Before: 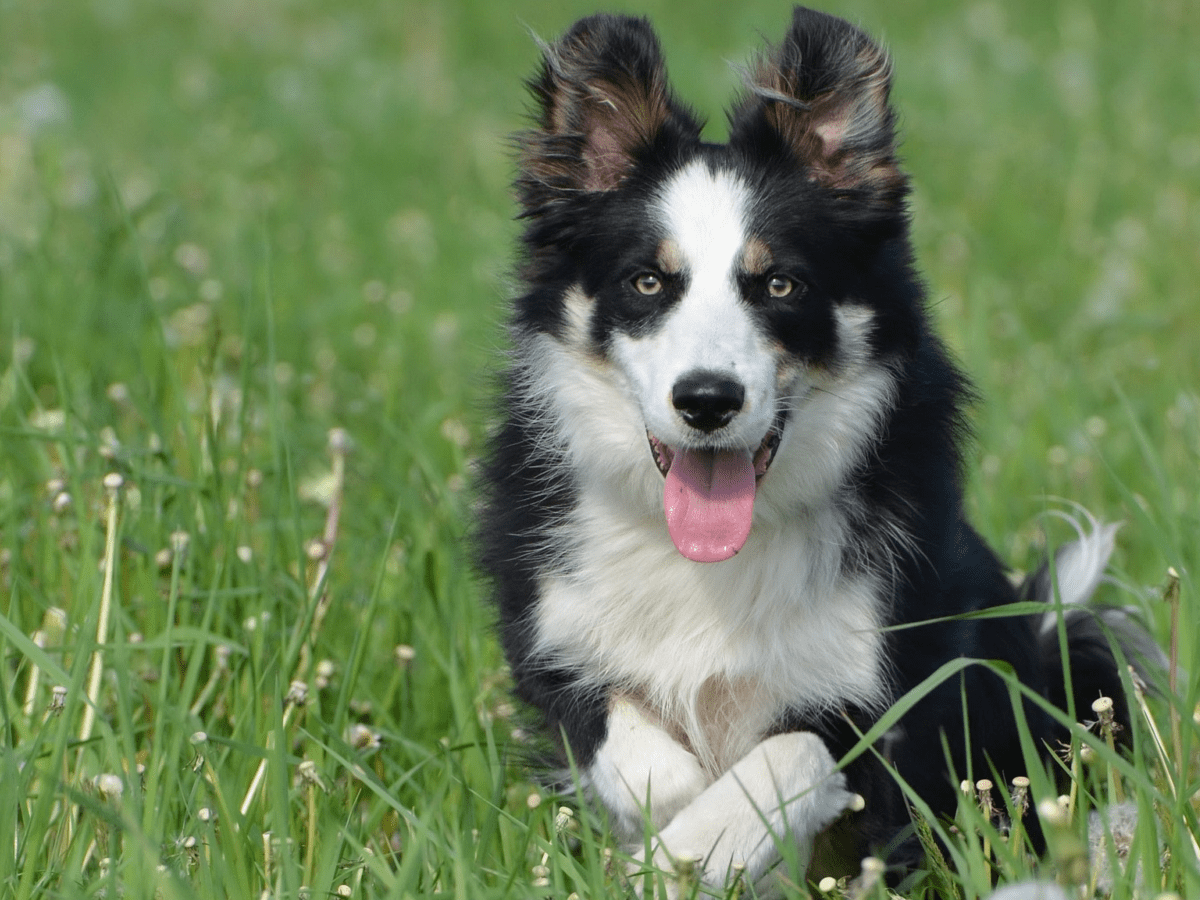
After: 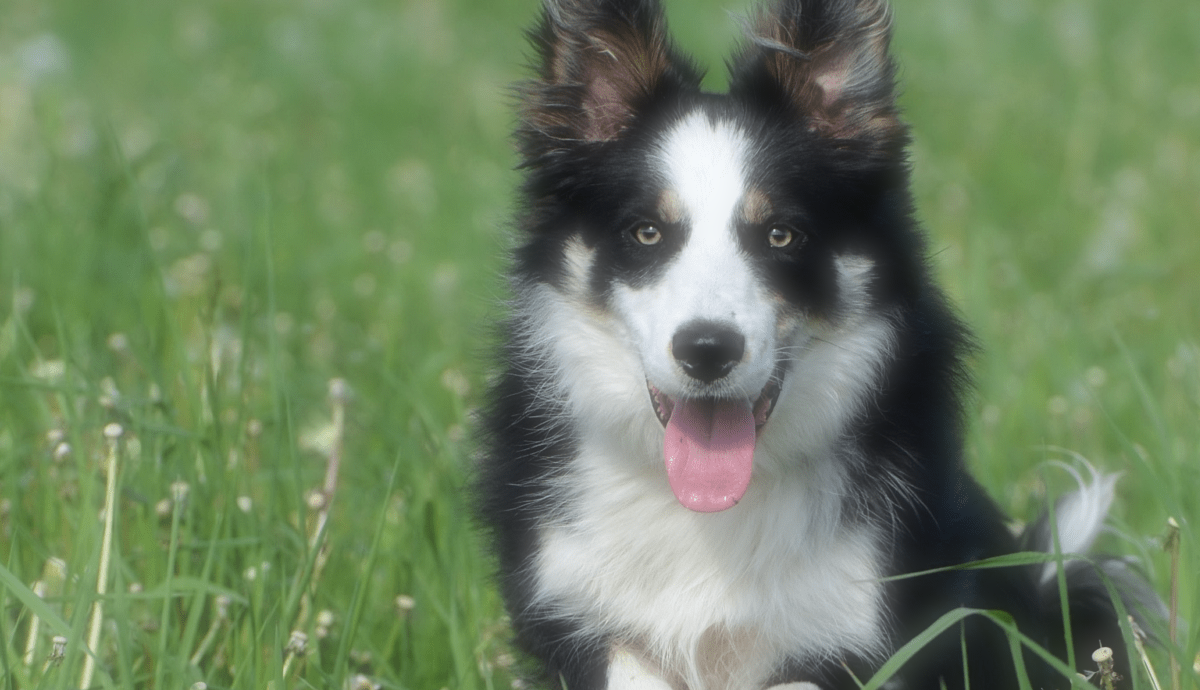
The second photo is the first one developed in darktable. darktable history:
crop: top 5.667%, bottom 17.637%
color balance: on, module defaults
soften: size 60.24%, saturation 65.46%, brightness 0.506 EV, mix 25.7%
white balance: red 0.982, blue 1.018
